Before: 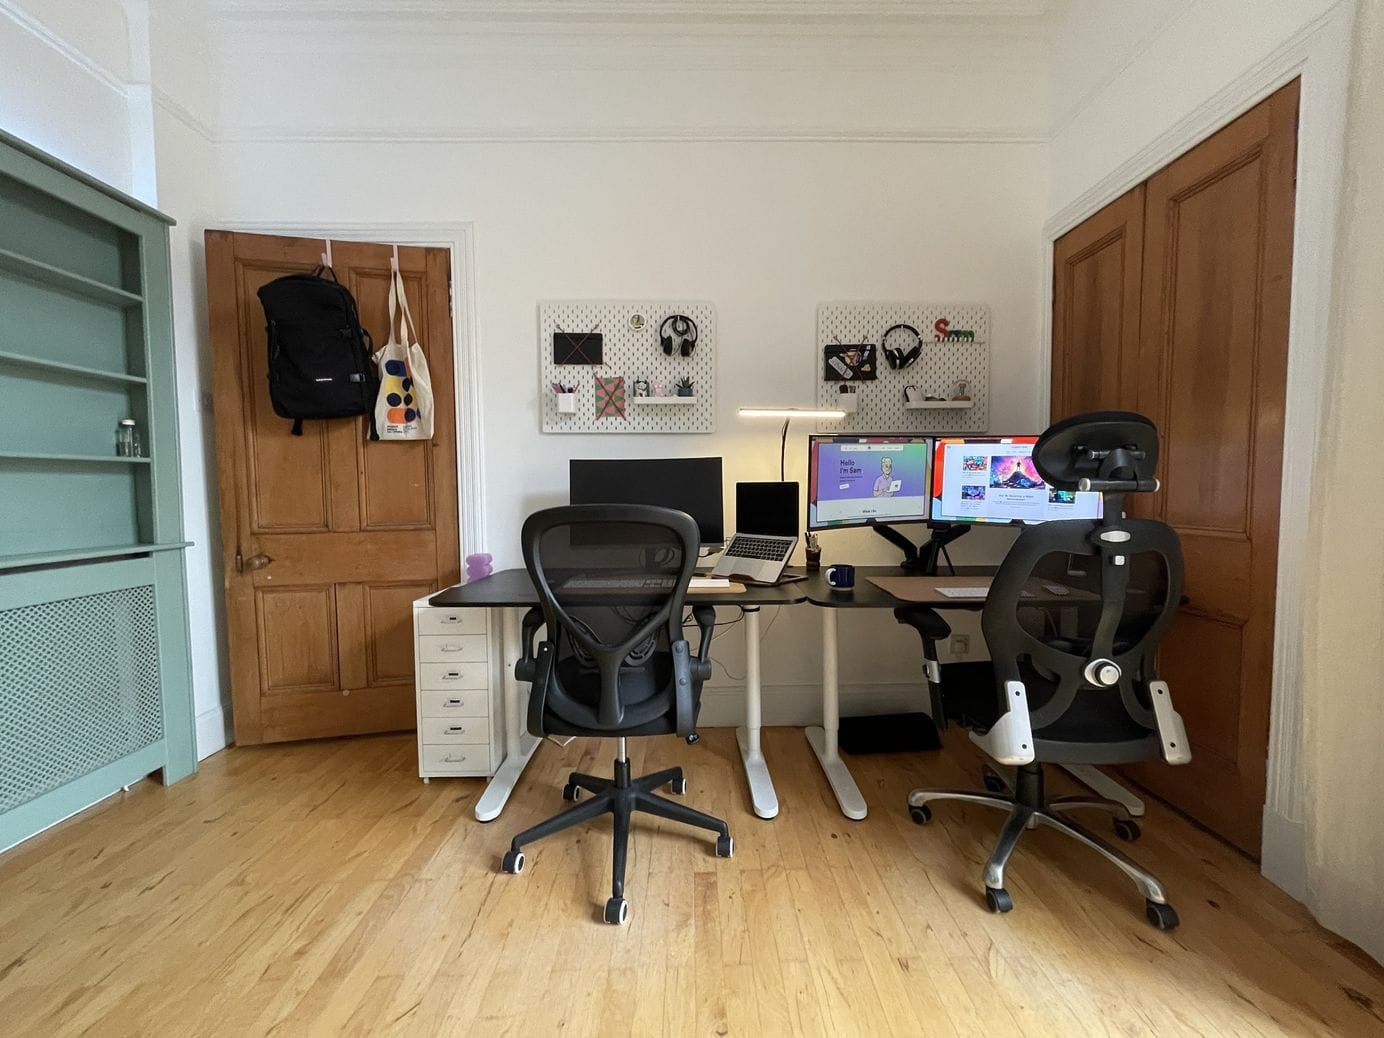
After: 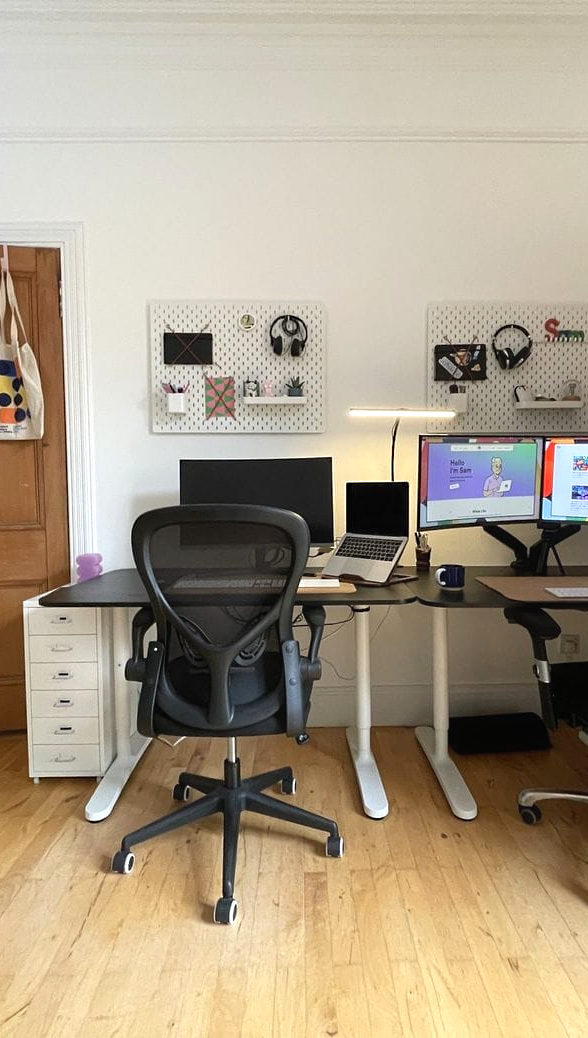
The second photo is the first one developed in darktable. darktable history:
sharpen: radius 5.369, amount 0.314, threshold 26.435
exposure: black level correction 0, exposure 0.3 EV, compensate exposure bias true, compensate highlight preservation false
contrast equalizer: octaves 7, y [[0.5, 0.488, 0.462, 0.461, 0.491, 0.5], [0.5 ×6], [0.5 ×6], [0 ×6], [0 ×6]], mix 0.741
crop: left 28.239%, right 29.22%
